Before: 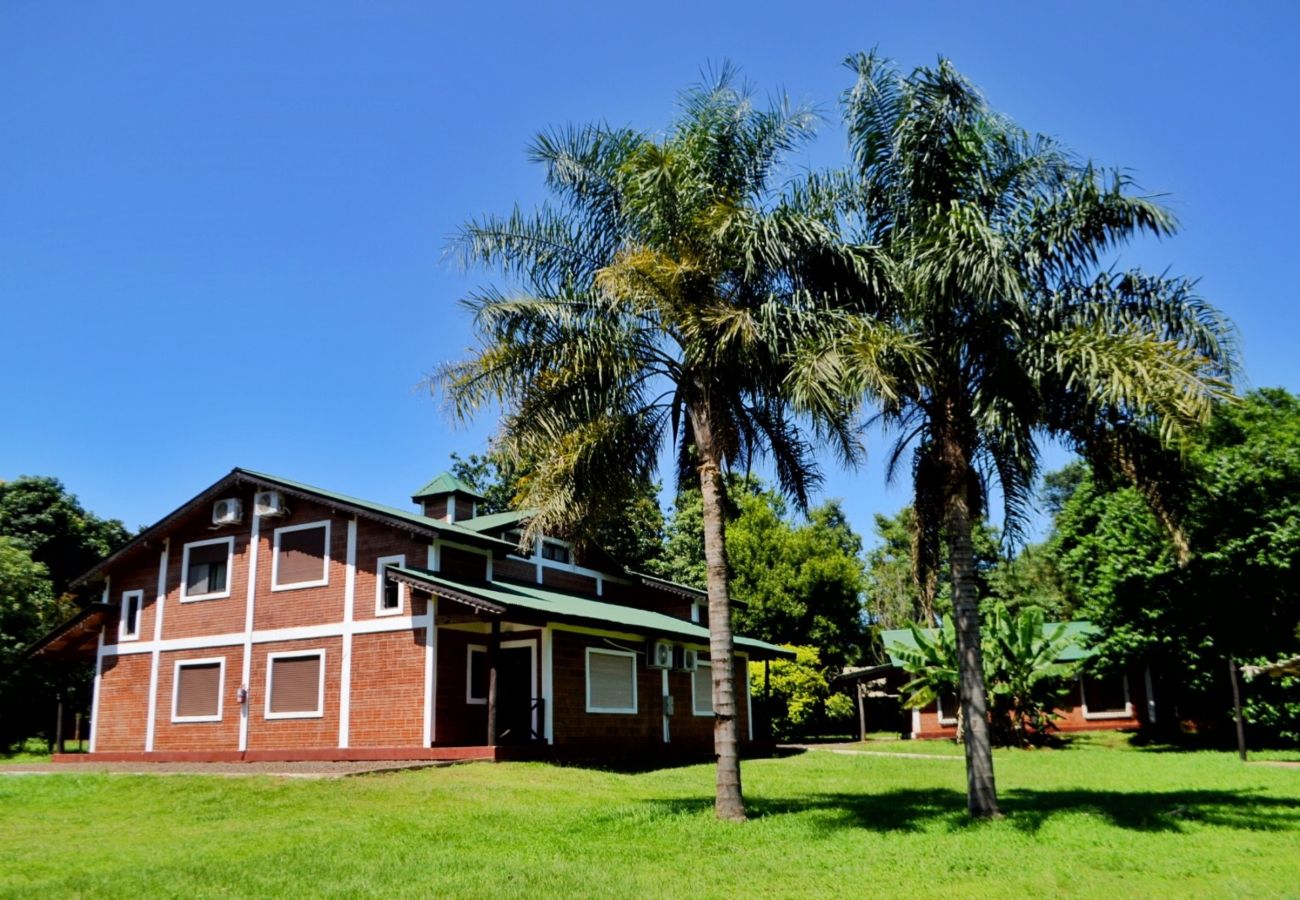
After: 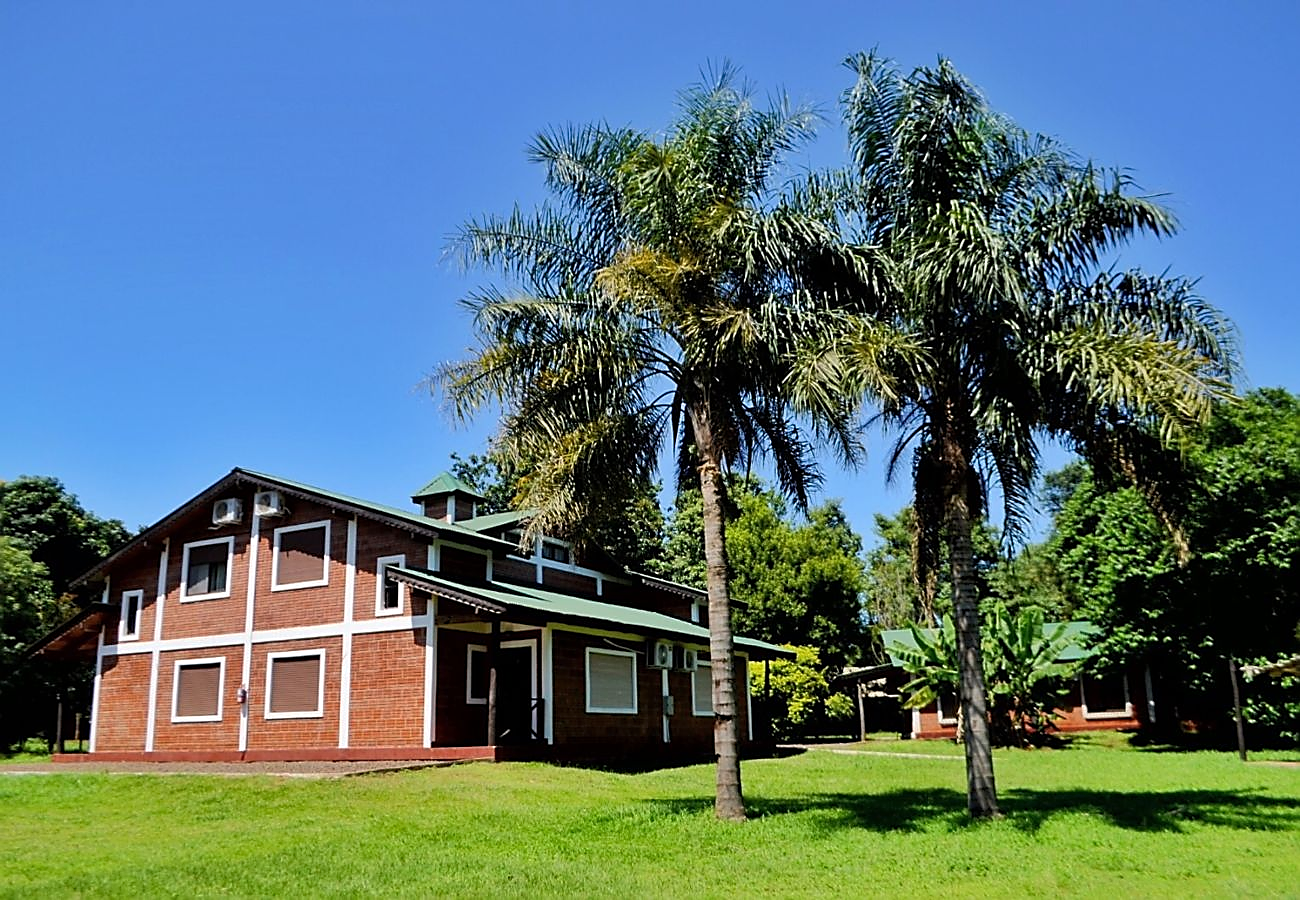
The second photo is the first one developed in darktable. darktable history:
sharpen: radius 1.407, amount 1.233, threshold 0.648
shadows and highlights: radius 125.91, shadows 21.27, highlights -22.67, low approximation 0.01
